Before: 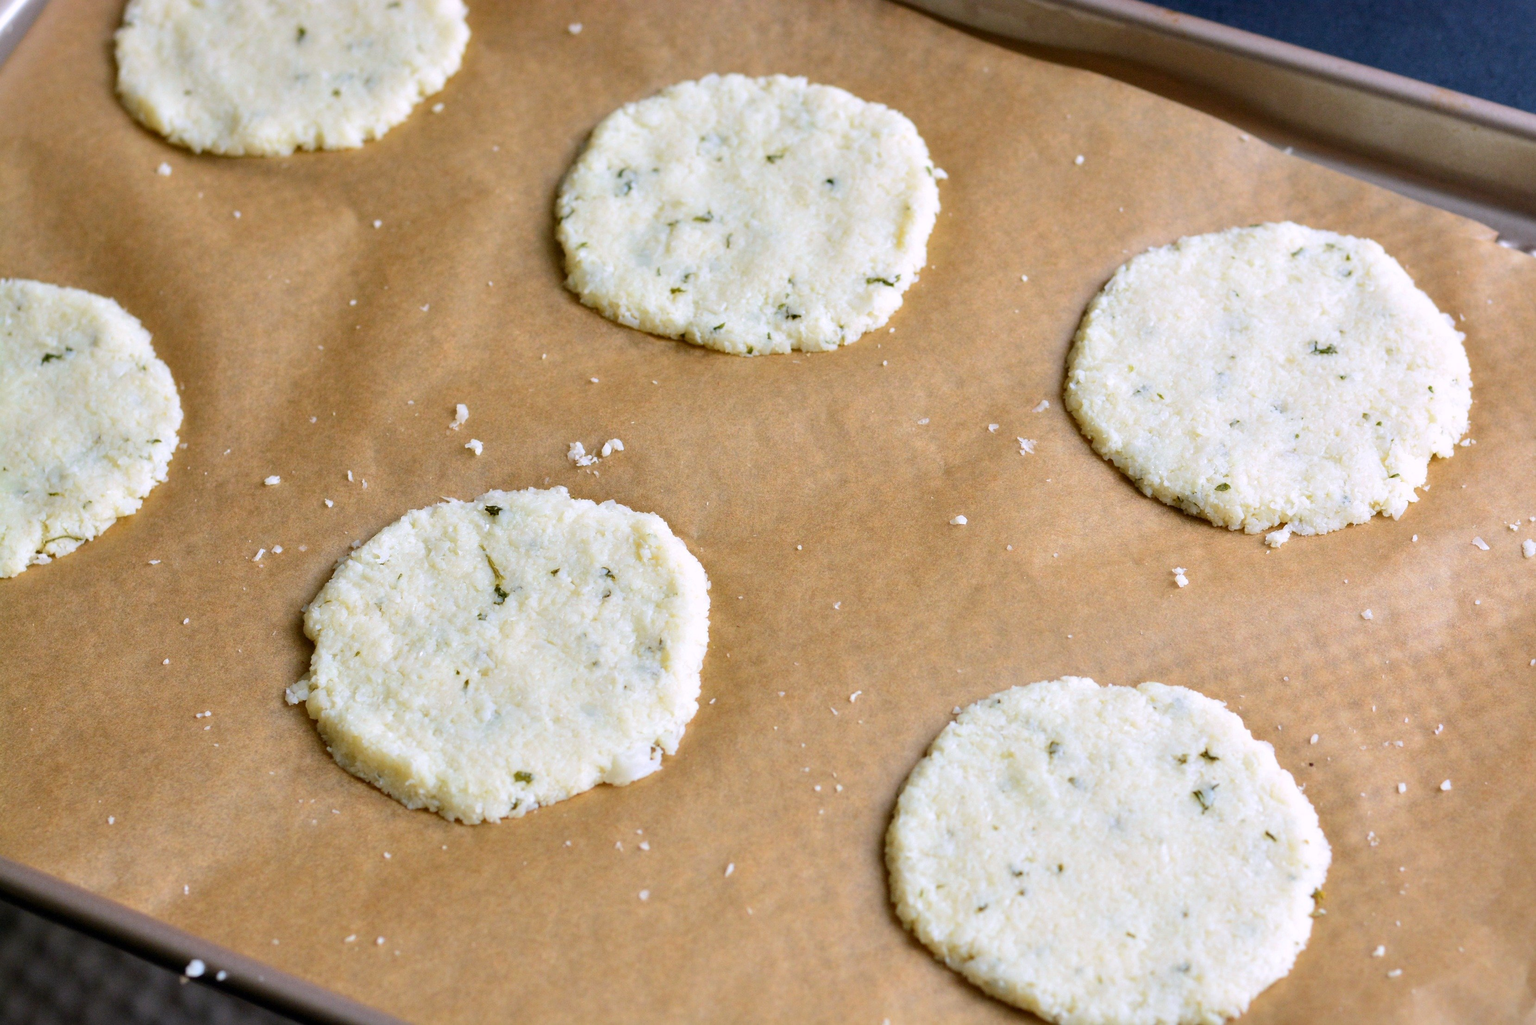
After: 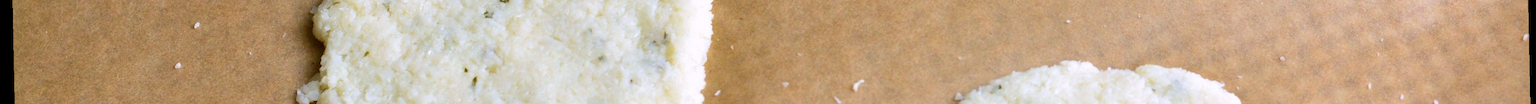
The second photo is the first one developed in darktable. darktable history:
crop and rotate: top 59.084%, bottom 30.916%
rotate and perspective: rotation -1.24°, automatic cropping off
